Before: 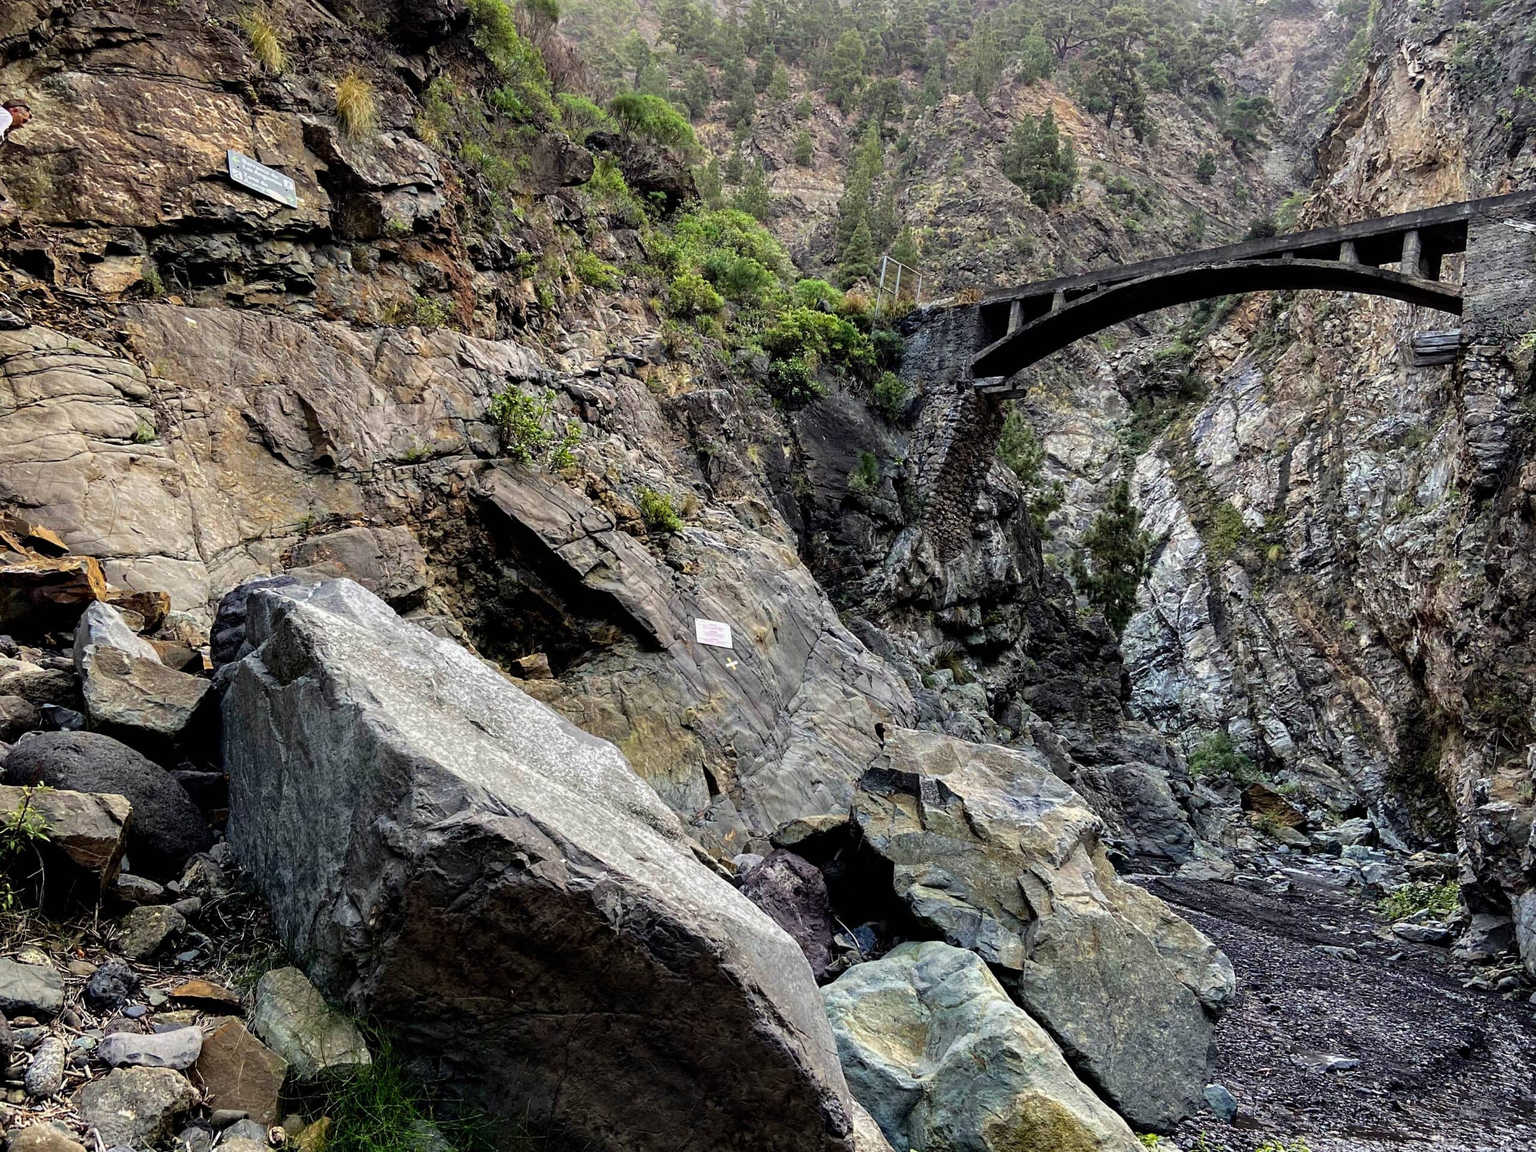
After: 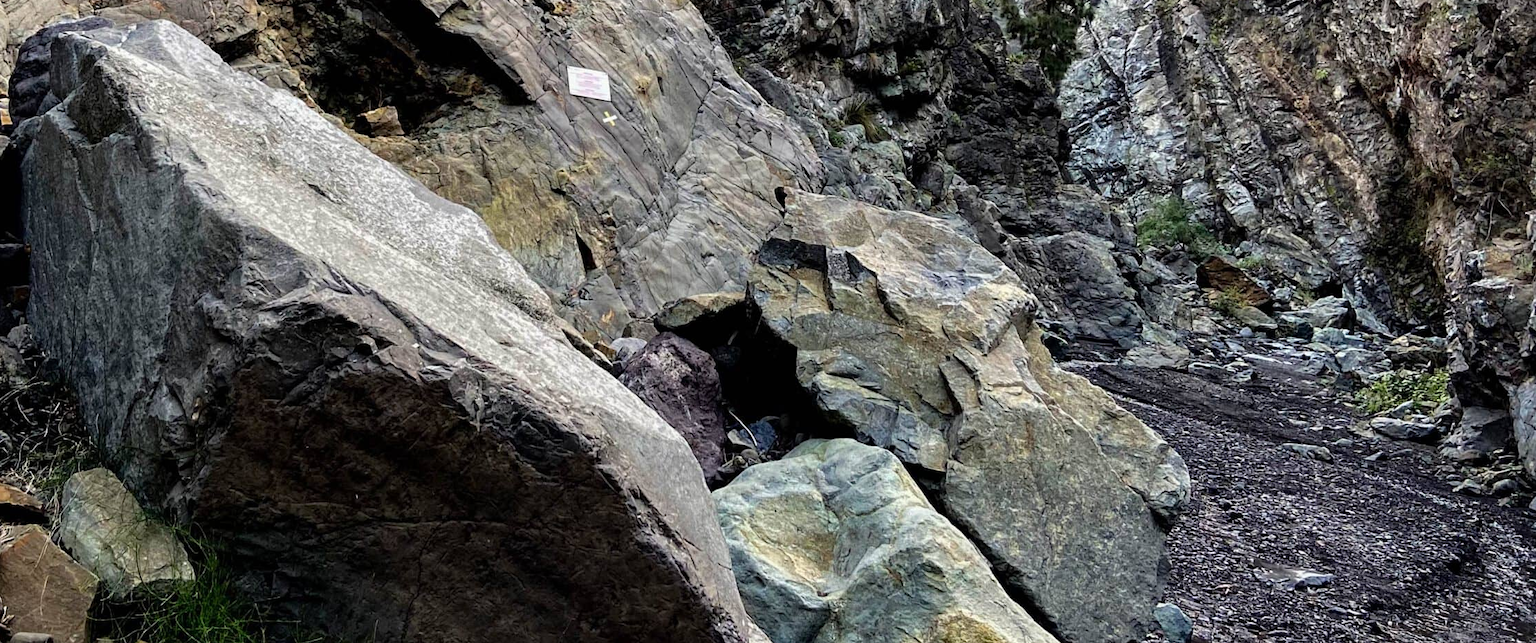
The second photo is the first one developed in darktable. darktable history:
crop and rotate: left 13.229%, top 48.716%, bottom 2.841%
